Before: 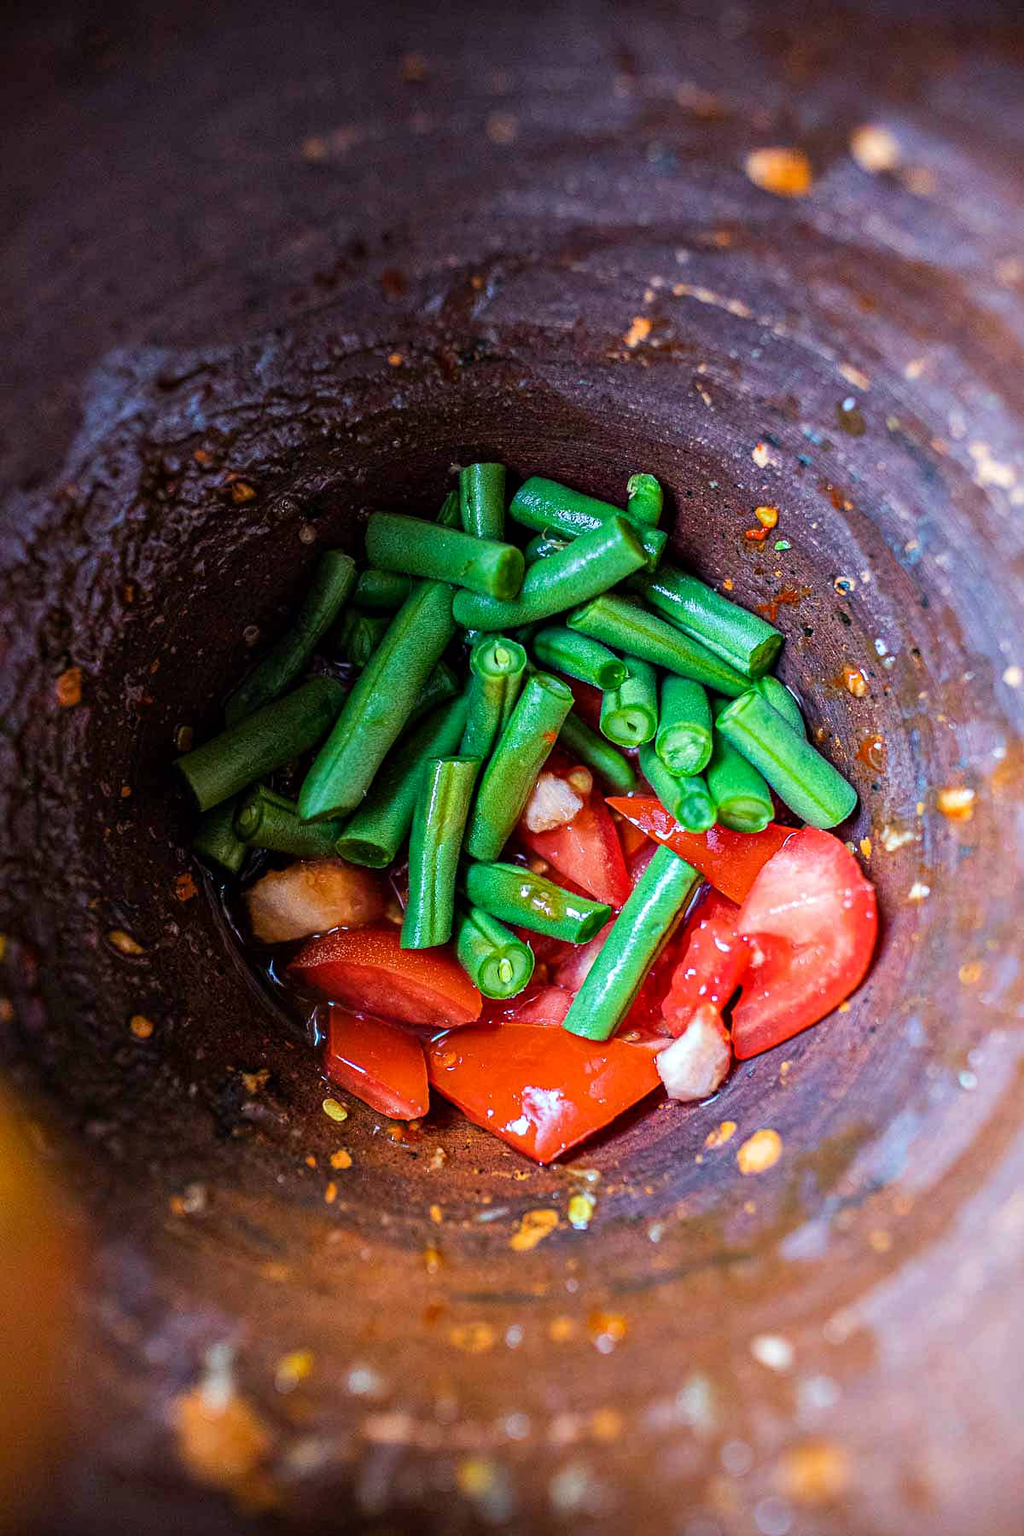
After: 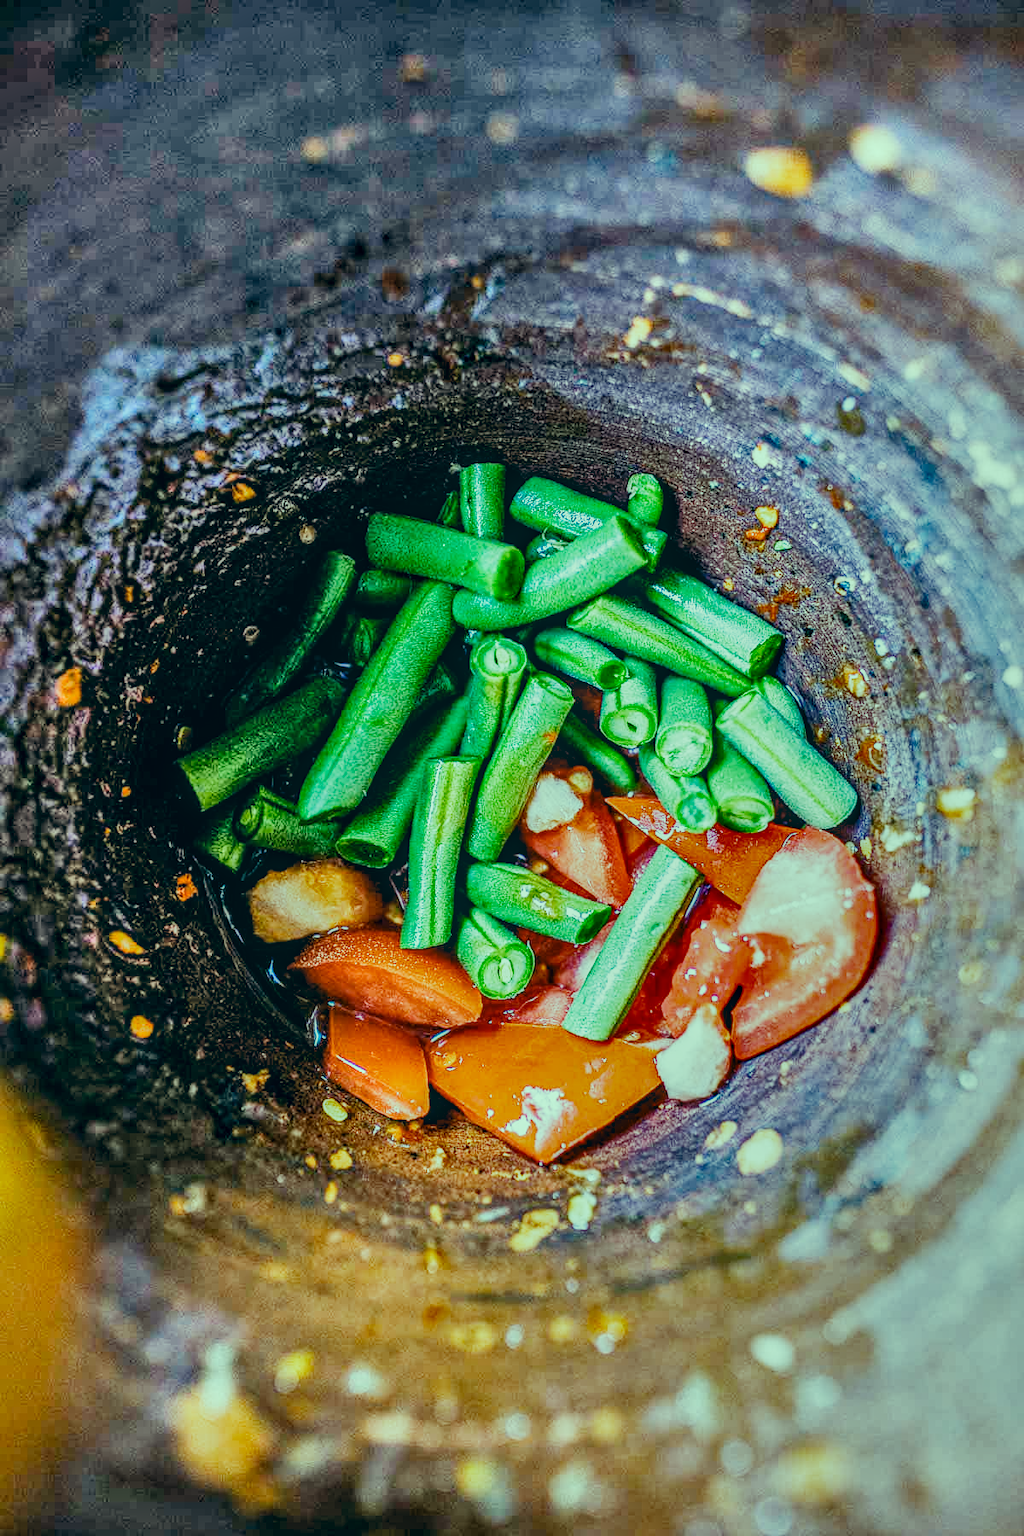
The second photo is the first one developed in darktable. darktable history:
contrast brightness saturation: contrast 0.152, brightness 0.048
levels: mode automatic, levels [0.062, 0.494, 0.925]
shadows and highlights: shadows 79.72, white point adjustment -9.14, highlights -61.38, soften with gaussian
local contrast: highlights 3%, shadows 1%, detail 133%
filmic rgb: black relative exposure -7.65 EV, white relative exposure 4.56 EV, hardness 3.61, contrast 1.055, add noise in highlights 0, preserve chrominance no, color science v3 (2019), use custom middle-gray values true, contrast in highlights soft
color correction: highlights a* -19.67, highlights b* 9.8, shadows a* -21.11, shadows b* -10.53
exposure: black level correction 0, exposure 1.403 EV, compensate exposure bias true, compensate highlight preservation false
